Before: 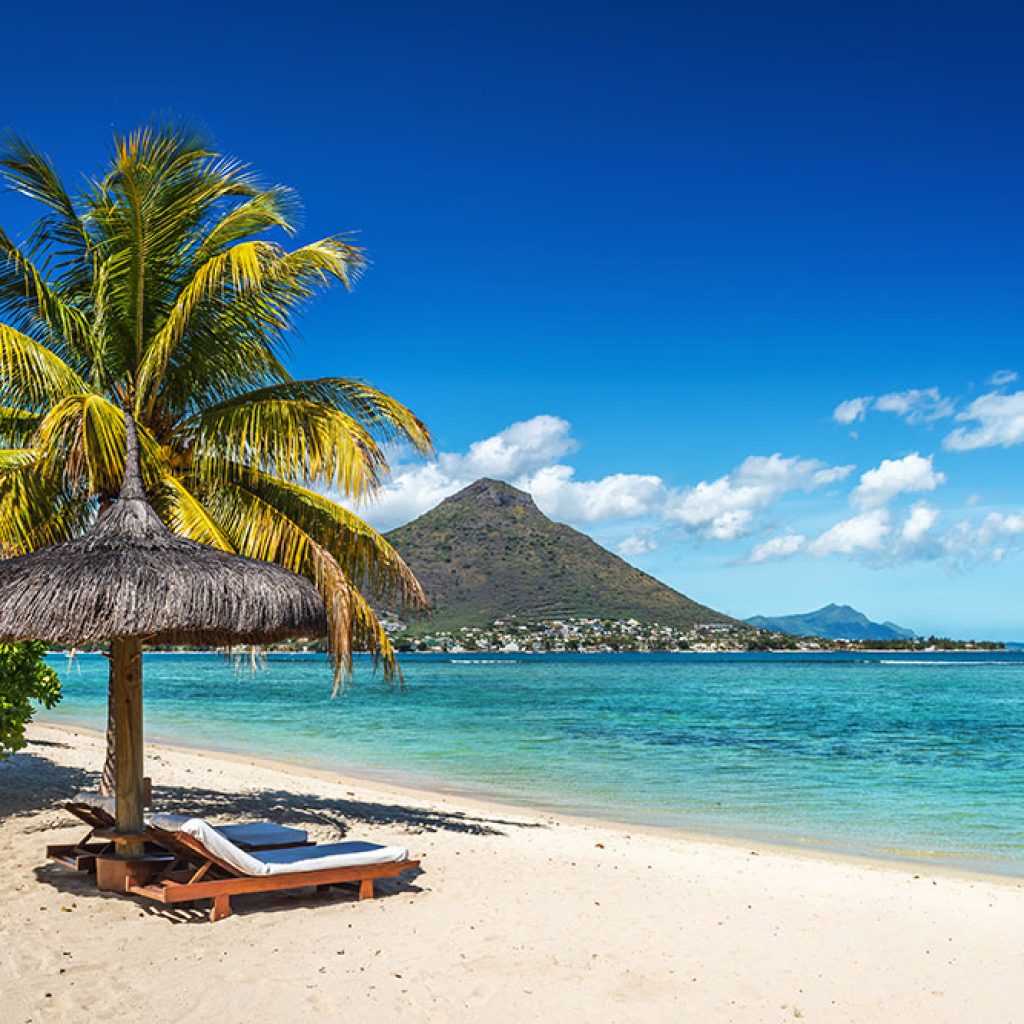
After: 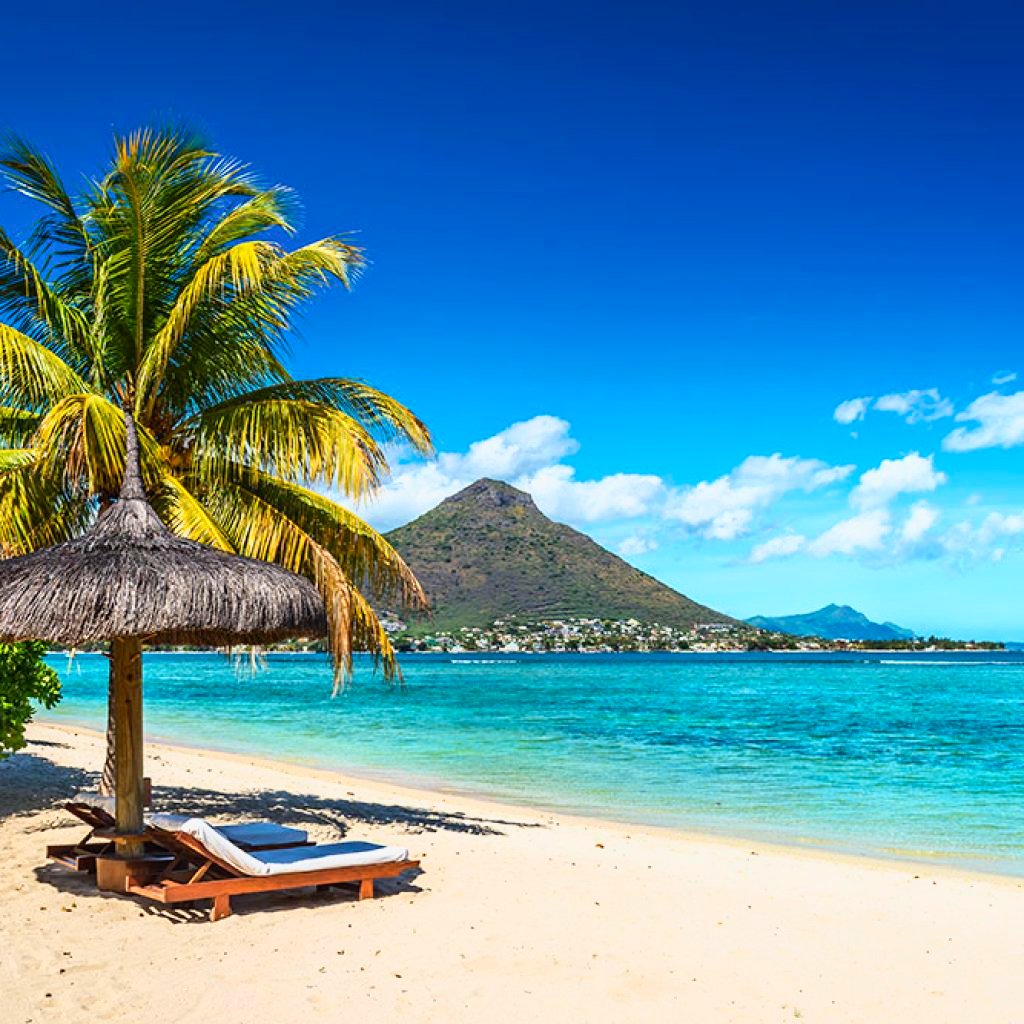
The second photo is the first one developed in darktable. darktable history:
tone curve: curves: ch0 [(0, 0) (0.091, 0.077) (0.517, 0.574) (0.745, 0.82) (0.844, 0.908) (0.909, 0.942) (1, 0.973)]; ch1 [(0, 0) (0.437, 0.404) (0.5, 0.5) (0.534, 0.546) (0.58, 0.603) (0.616, 0.649) (1, 1)]; ch2 [(0, 0) (0.442, 0.415) (0.5, 0.5) (0.535, 0.547) (0.585, 0.62) (1, 1)], color space Lab, independent channels, preserve colors none
